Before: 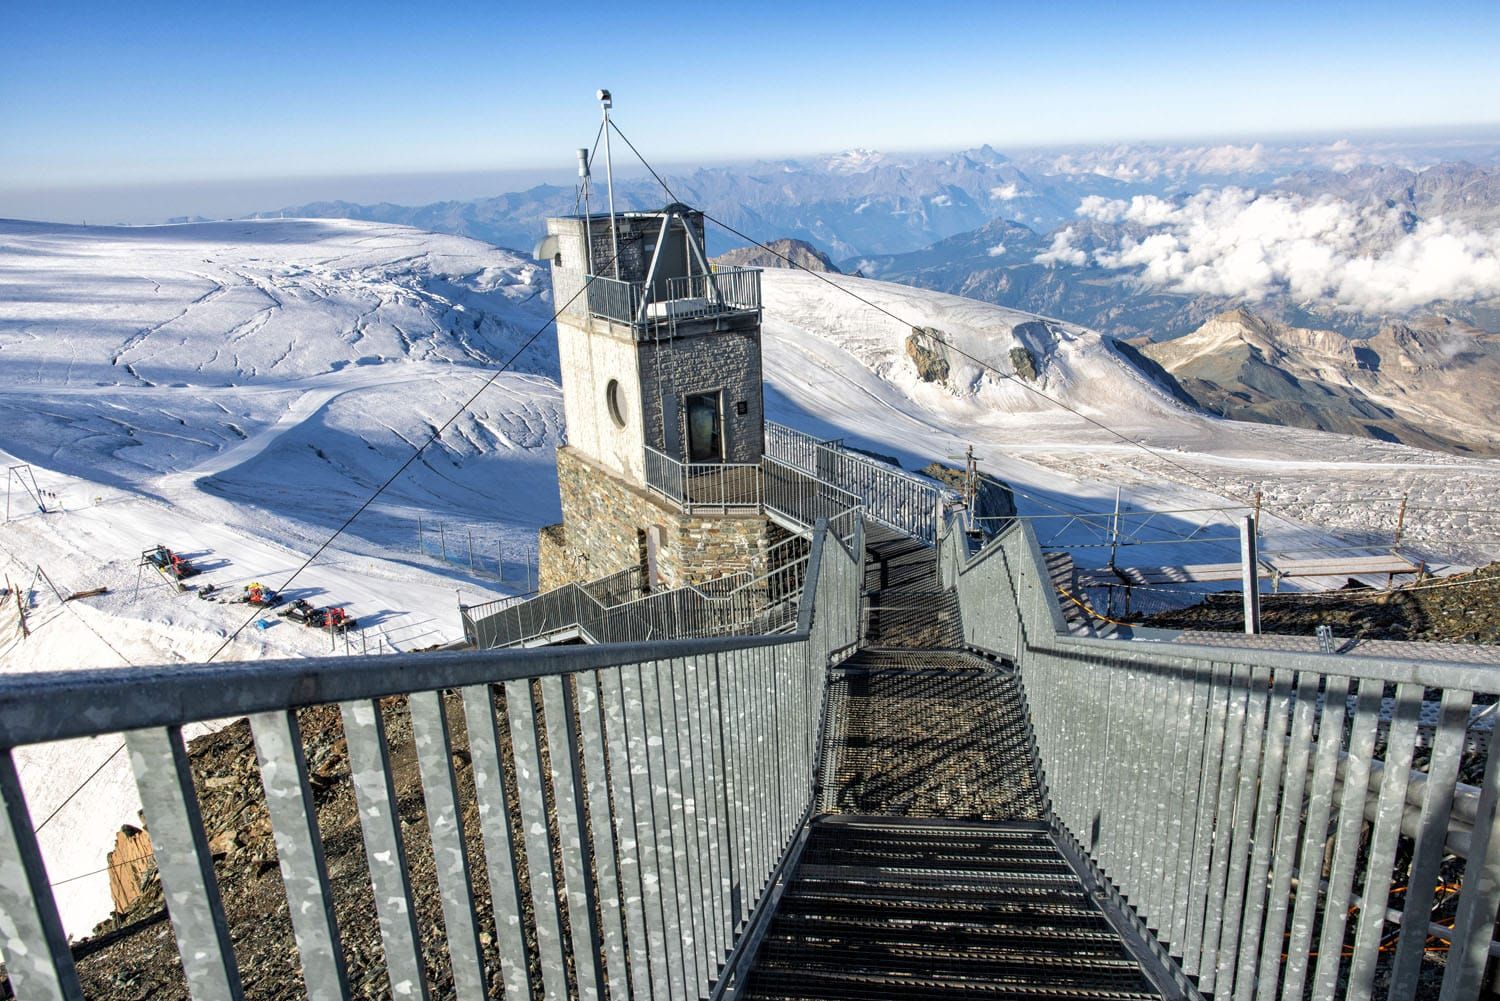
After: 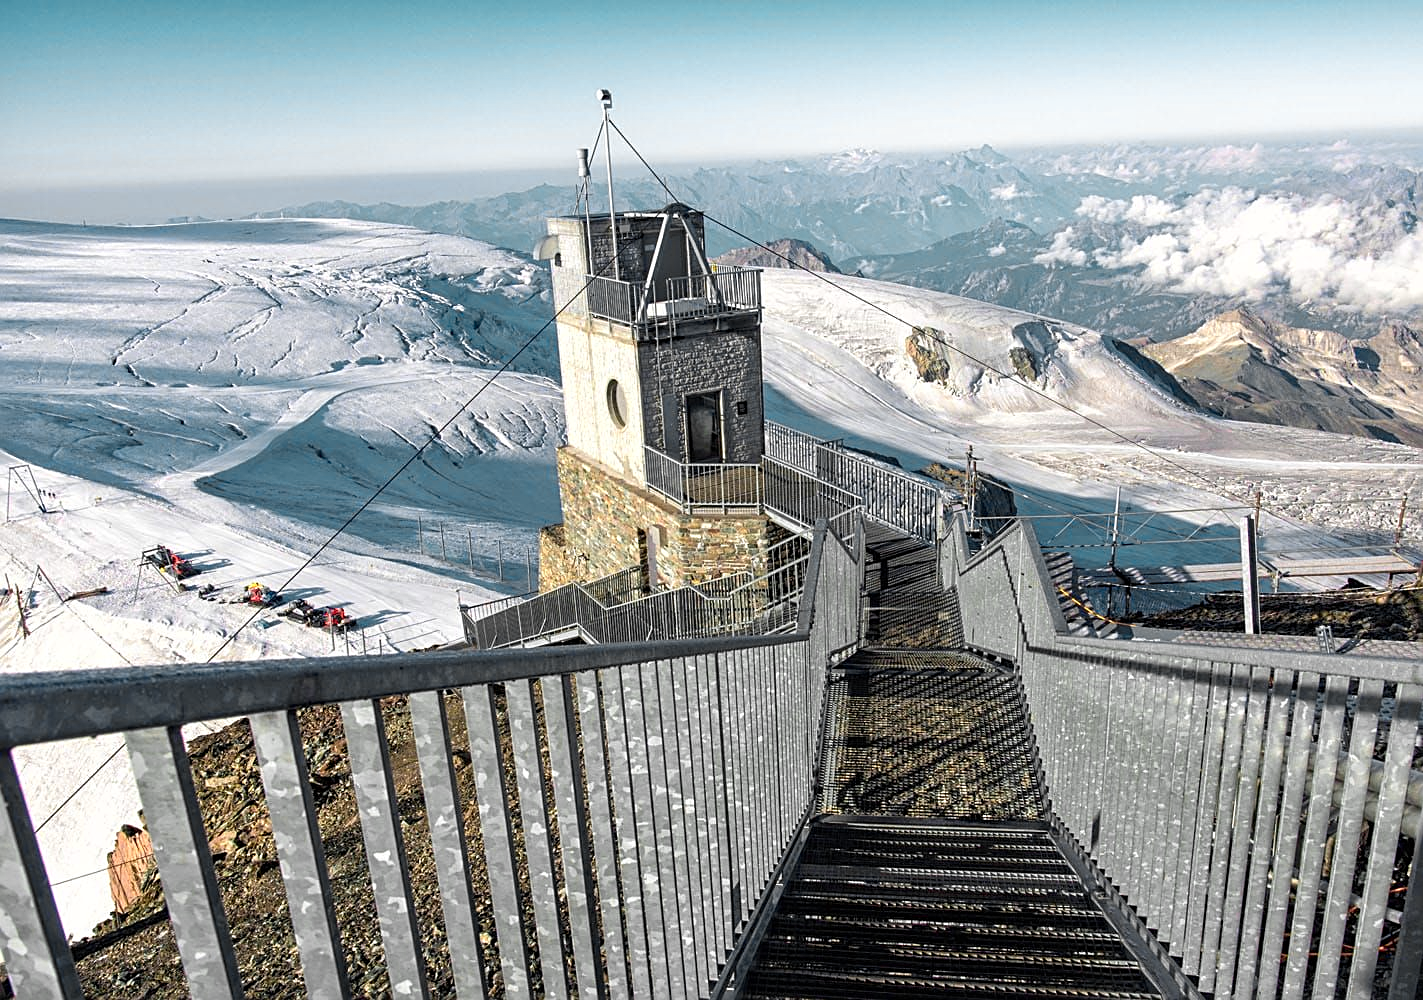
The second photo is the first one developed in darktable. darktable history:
color zones: curves: ch0 [(0.257, 0.558) (0.75, 0.565)]; ch1 [(0.004, 0.857) (0.14, 0.416) (0.257, 0.695) (0.442, 0.032) (0.736, 0.266) (0.891, 0.741)]; ch2 [(0, 0.623) (0.112, 0.436) (0.271, 0.474) (0.516, 0.64) (0.743, 0.286)]
crop and rotate: right 5.093%
sharpen: on, module defaults
